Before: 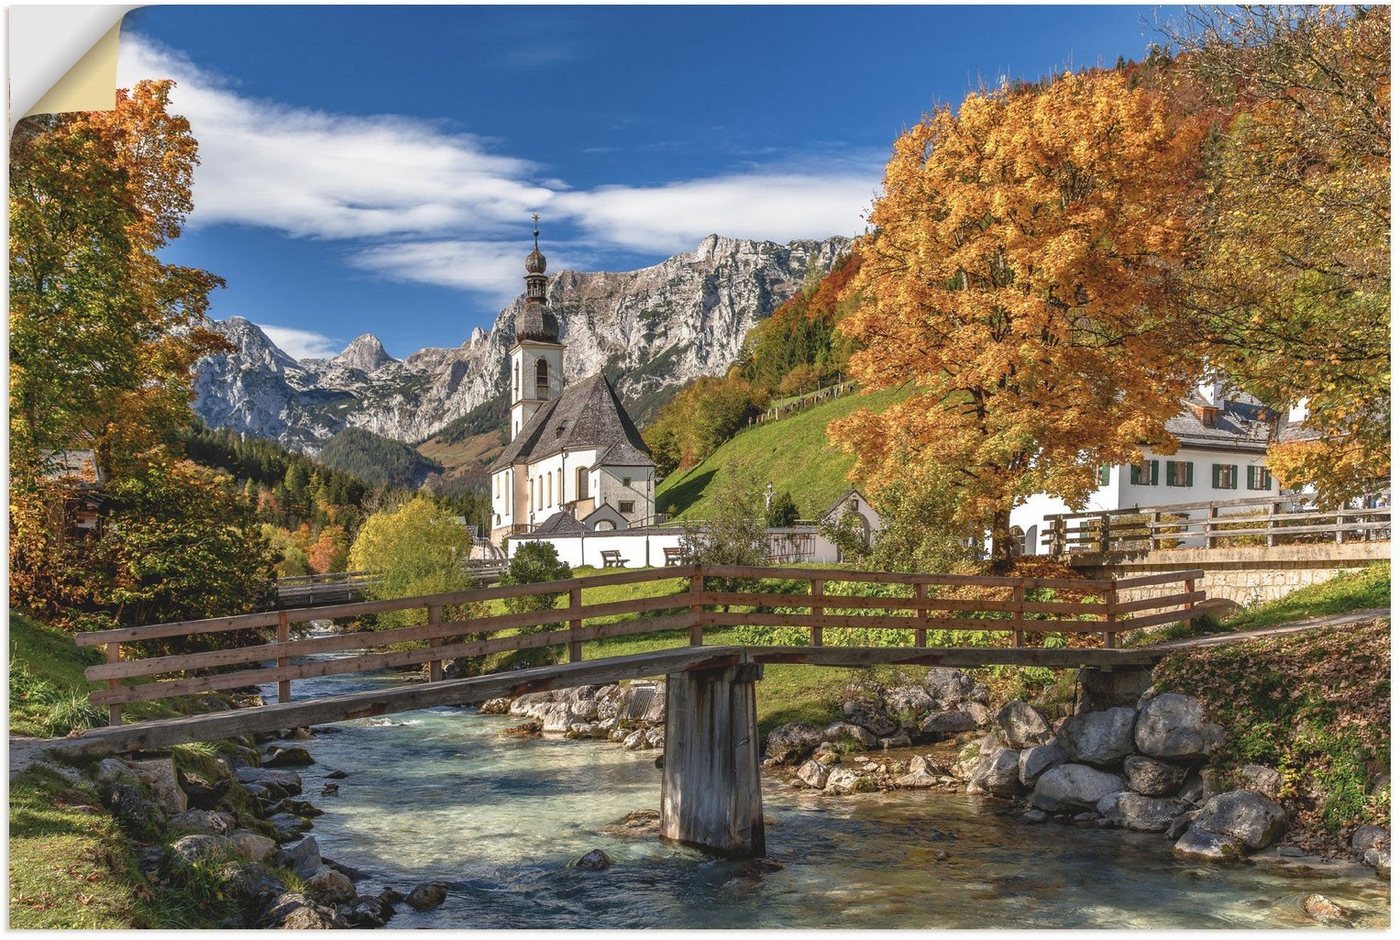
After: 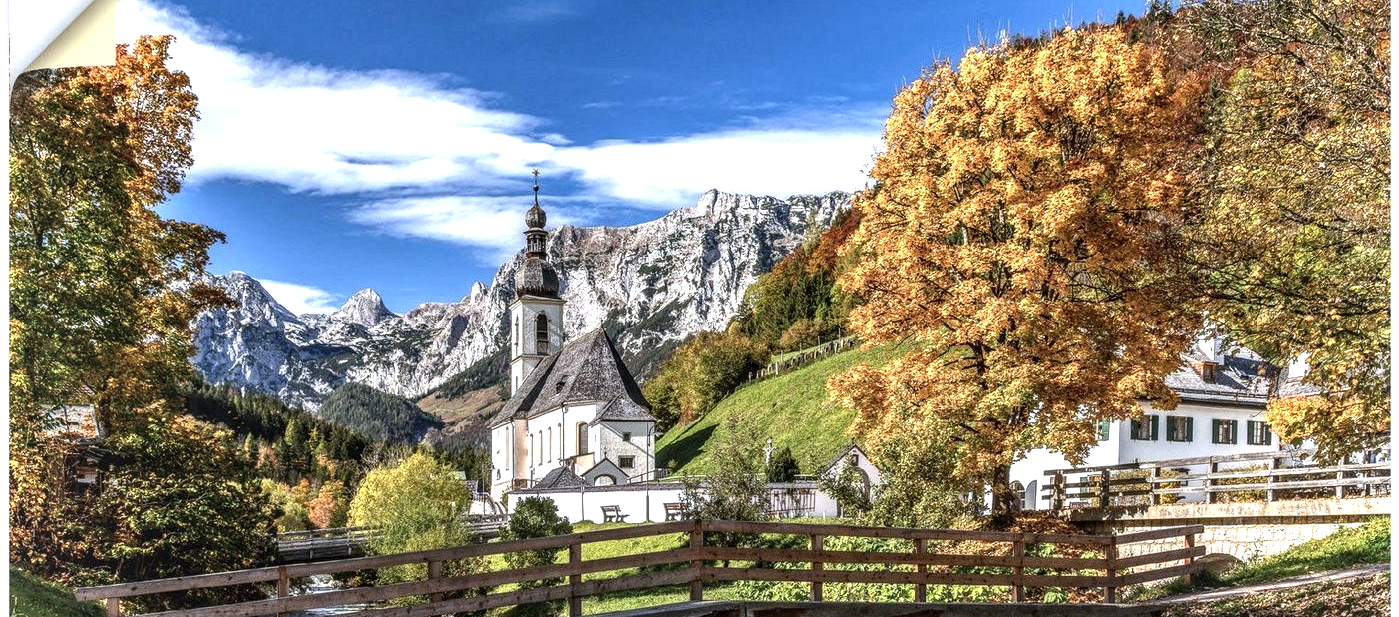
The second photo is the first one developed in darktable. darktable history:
white balance: red 0.954, blue 1.079
crop and rotate: top 4.848%, bottom 29.503%
local contrast: highlights 59%, detail 145%
tone equalizer: -8 EV -0.75 EV, -7 EV -0.7 EV, -6 EV -0.6 EV, -5 EV -0.4 EV, -3 EV 0.4 EV, -2 EV 0.6 EV, -1 EV 0.7 EV, +0 EV 0.75 EV, edges refinement/feathering 500, mask exposure compensation -1.57 EV, preserve details no
